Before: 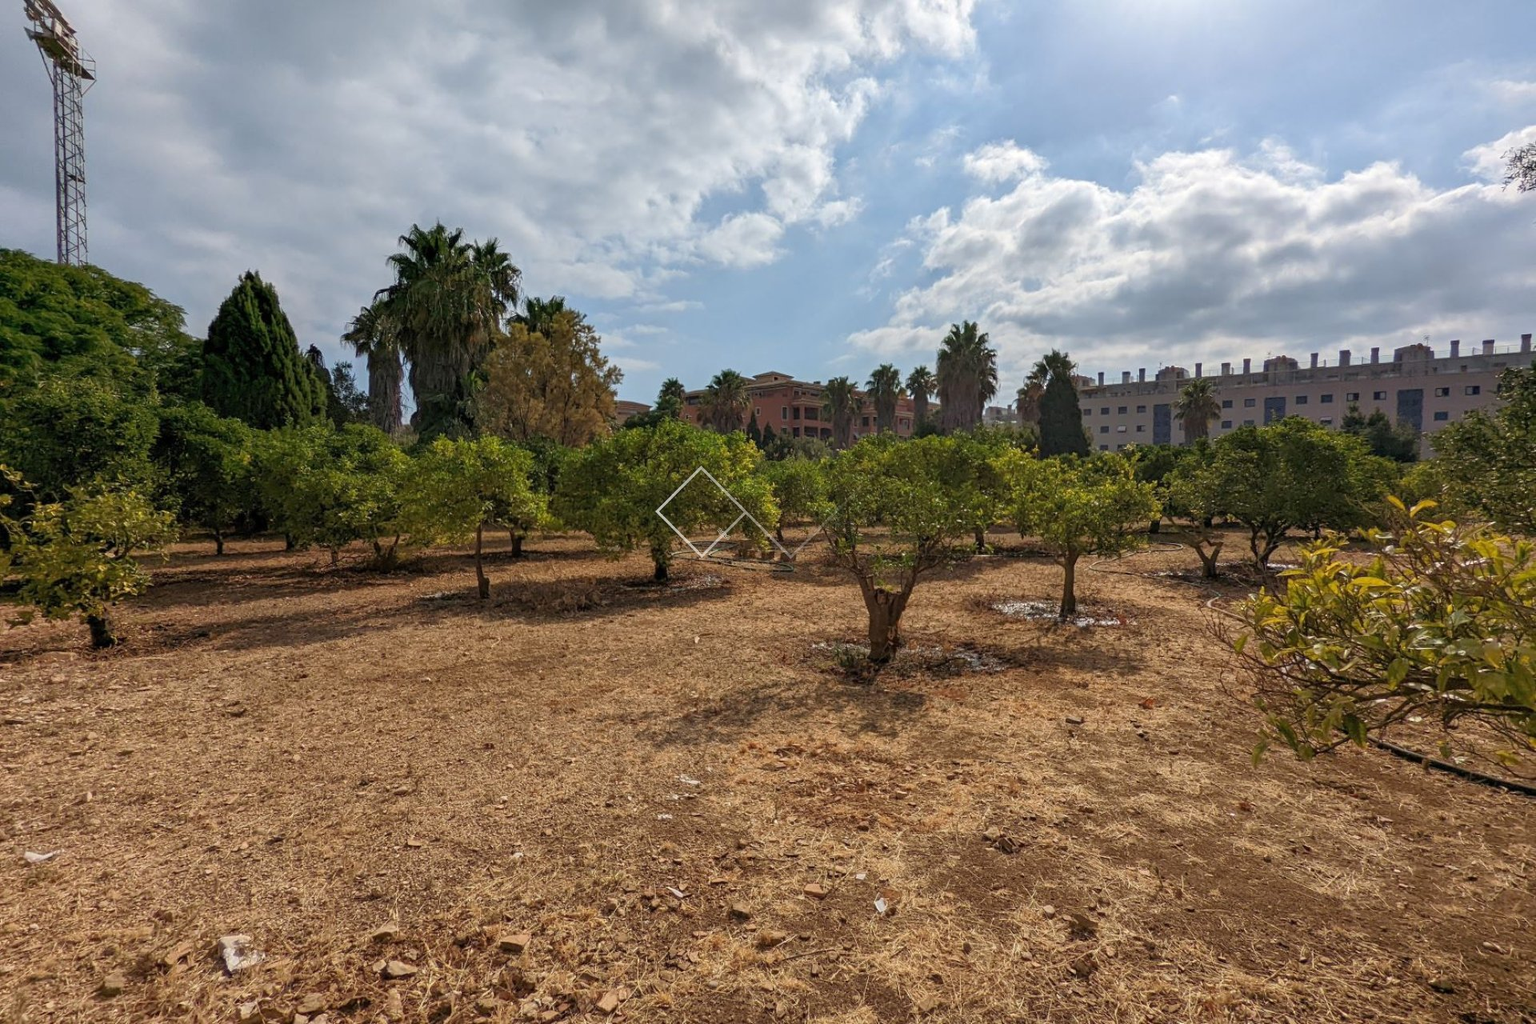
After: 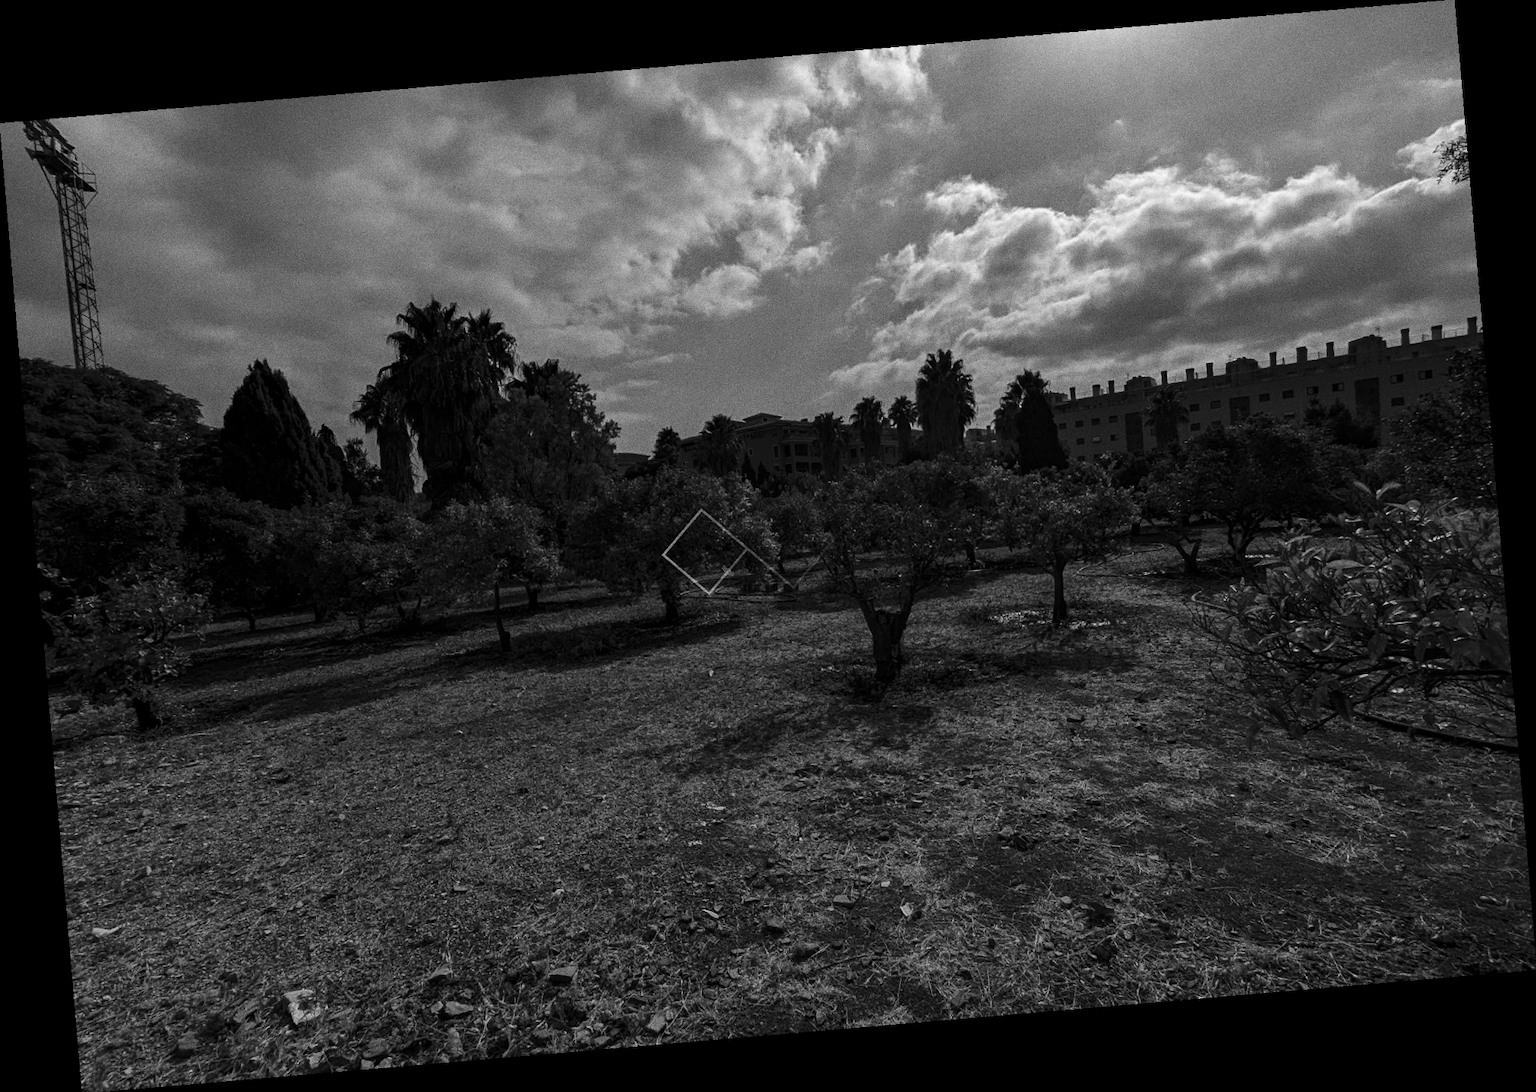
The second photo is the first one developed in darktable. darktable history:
rotate and perspective: rotation -4.86°, automatic cropping off
grain: coarseness 0.09 ISO, strength 40%
rgb levels: preserve colors max RGB
contrast brightness saturation: contrast -0.03, brightness -0.59, saturation -1
